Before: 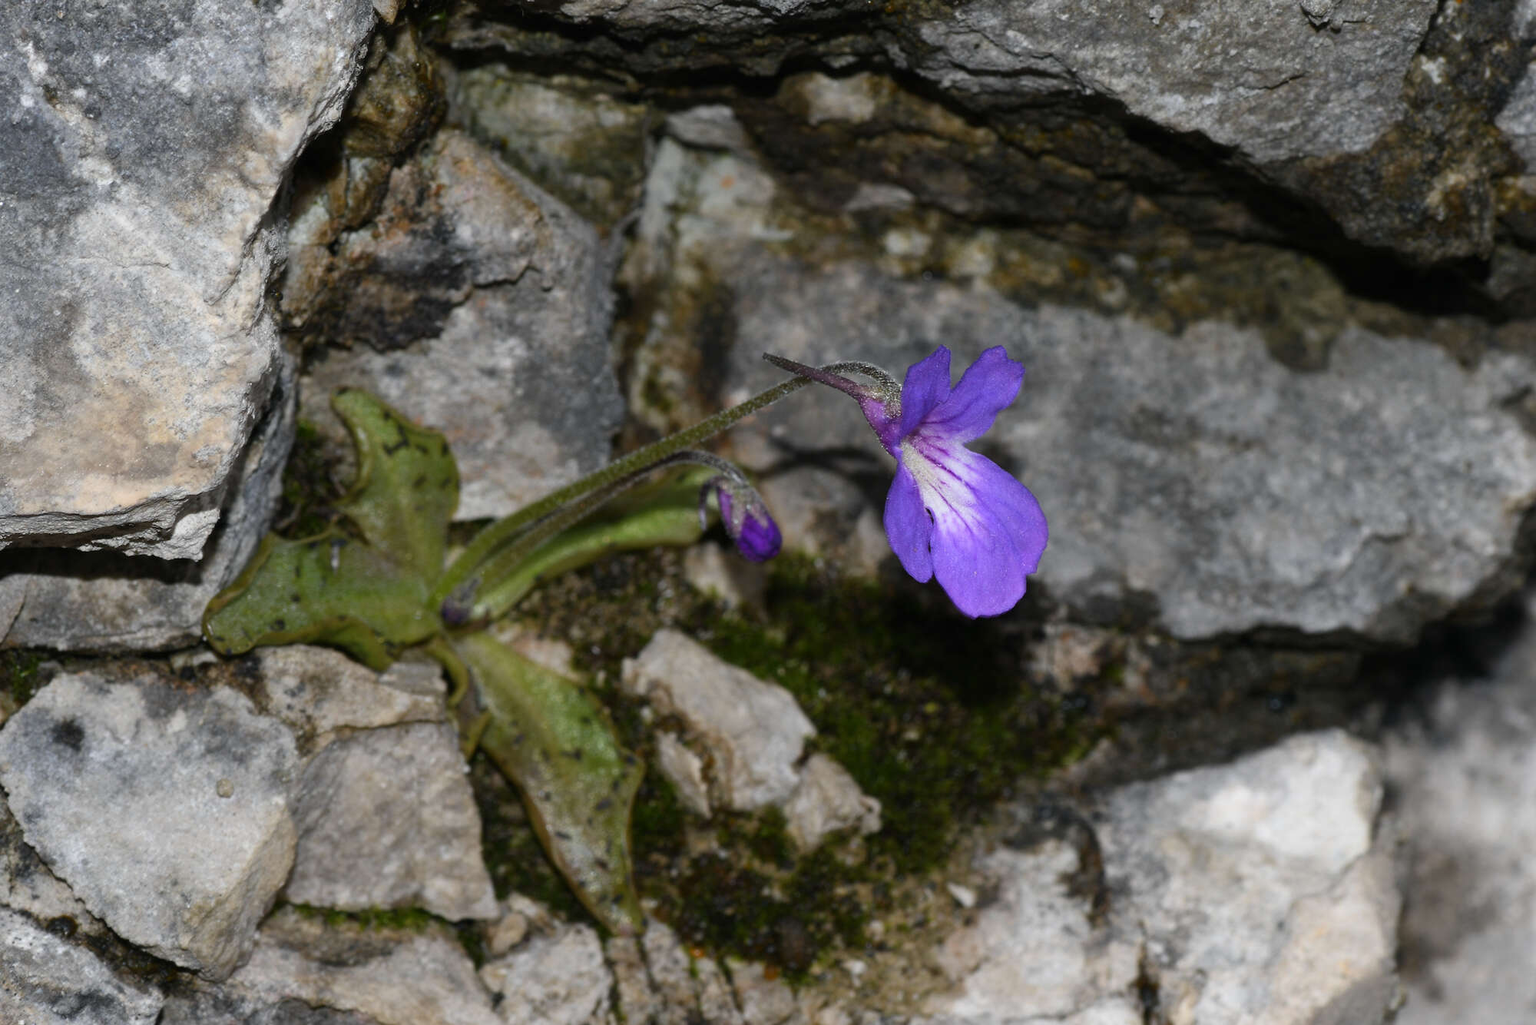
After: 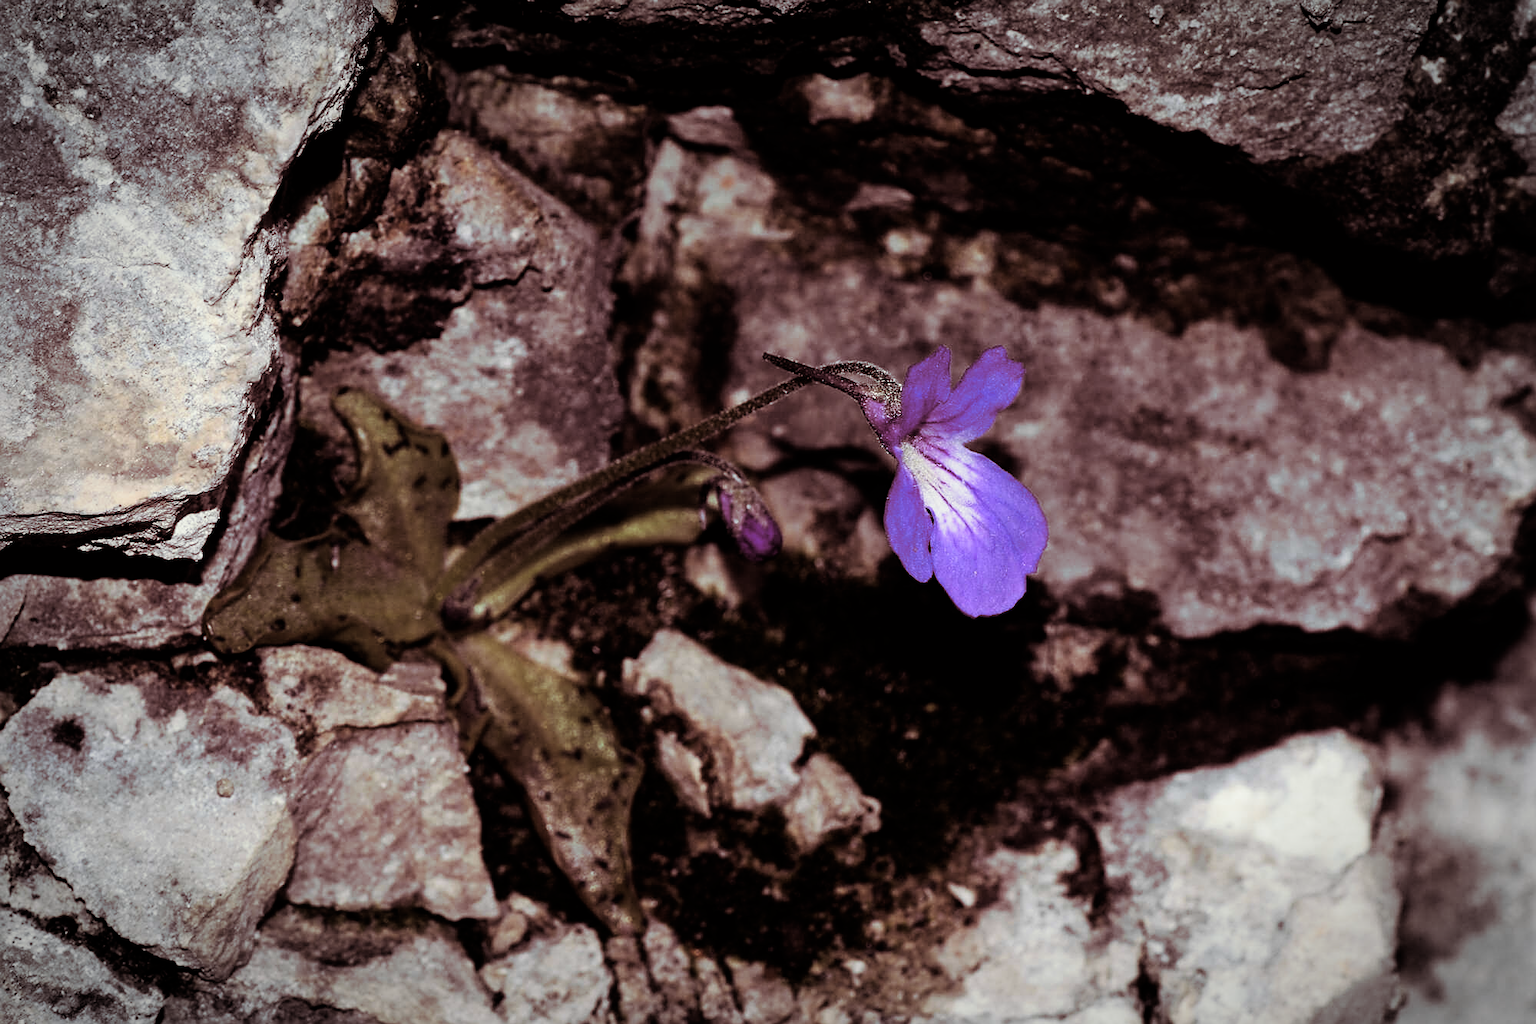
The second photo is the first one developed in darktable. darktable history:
sharpen: on, module defaults
split-toning: shadows › hue 360°
vignetting: automatic ratio true
filmic rgb: black relative exposure -5.42 EV, white relative exposure 2.85 EV, dynamic range scaling -37.73%, hardness 4, contrast 1.605, highlights saturation mix -0.93%
